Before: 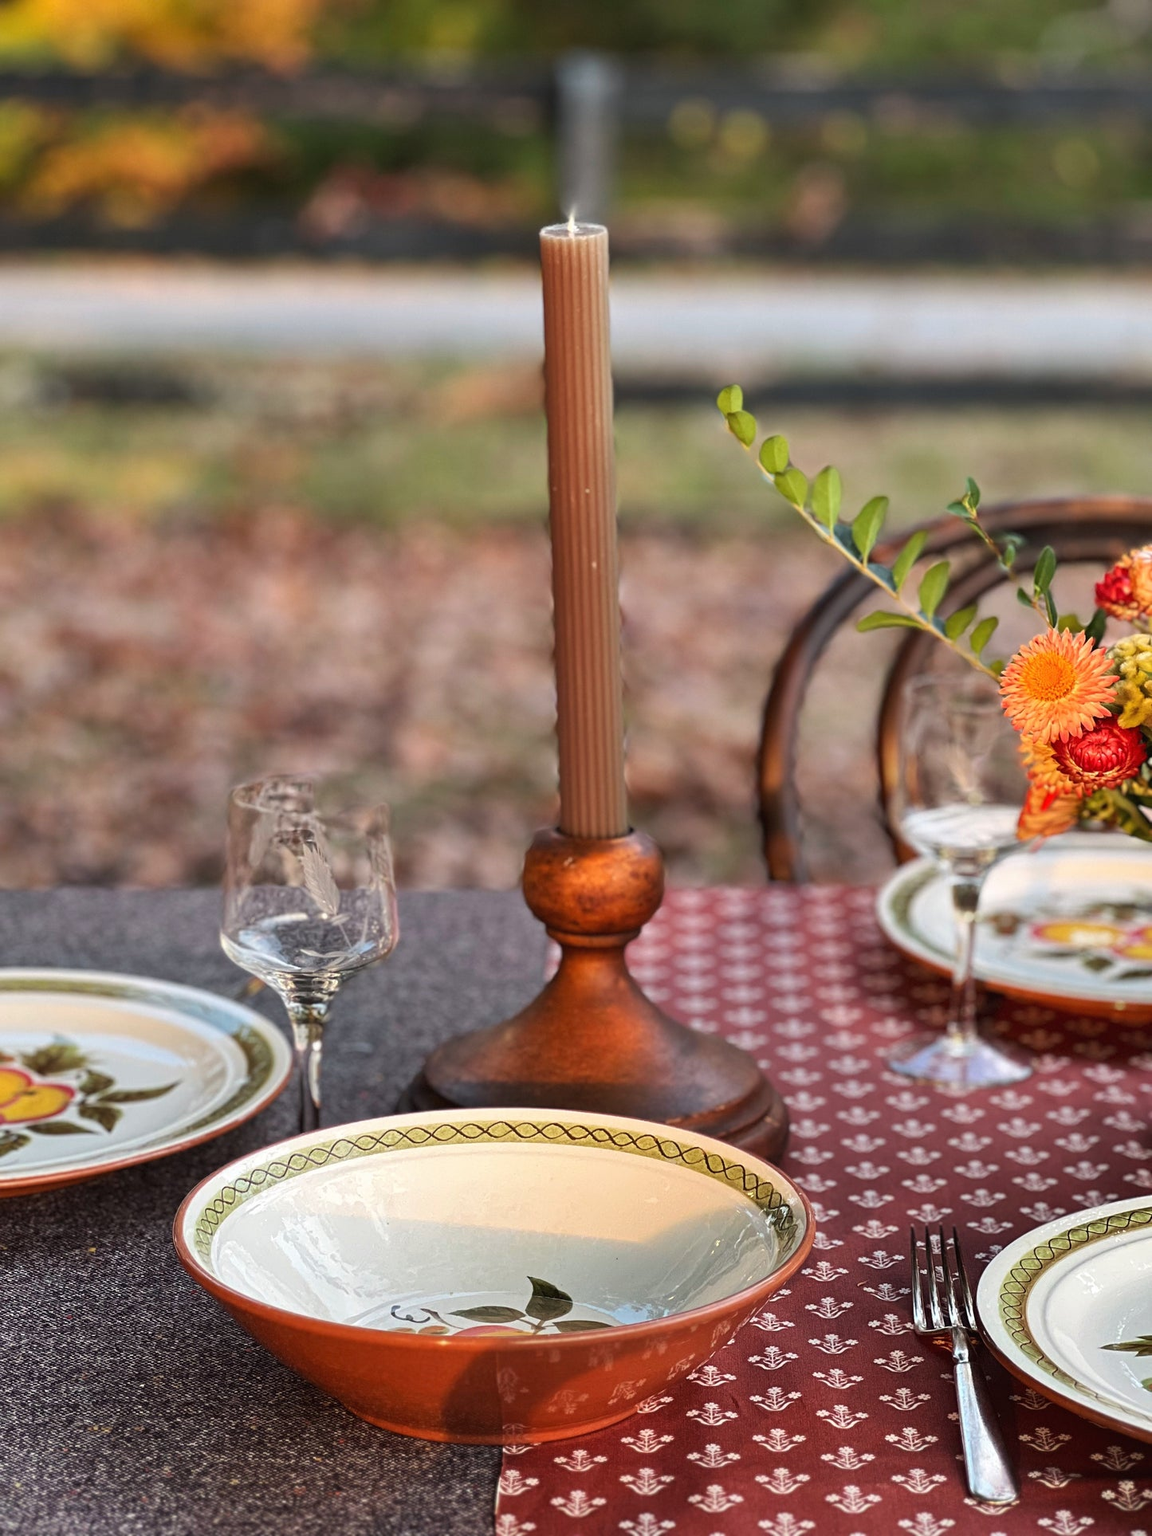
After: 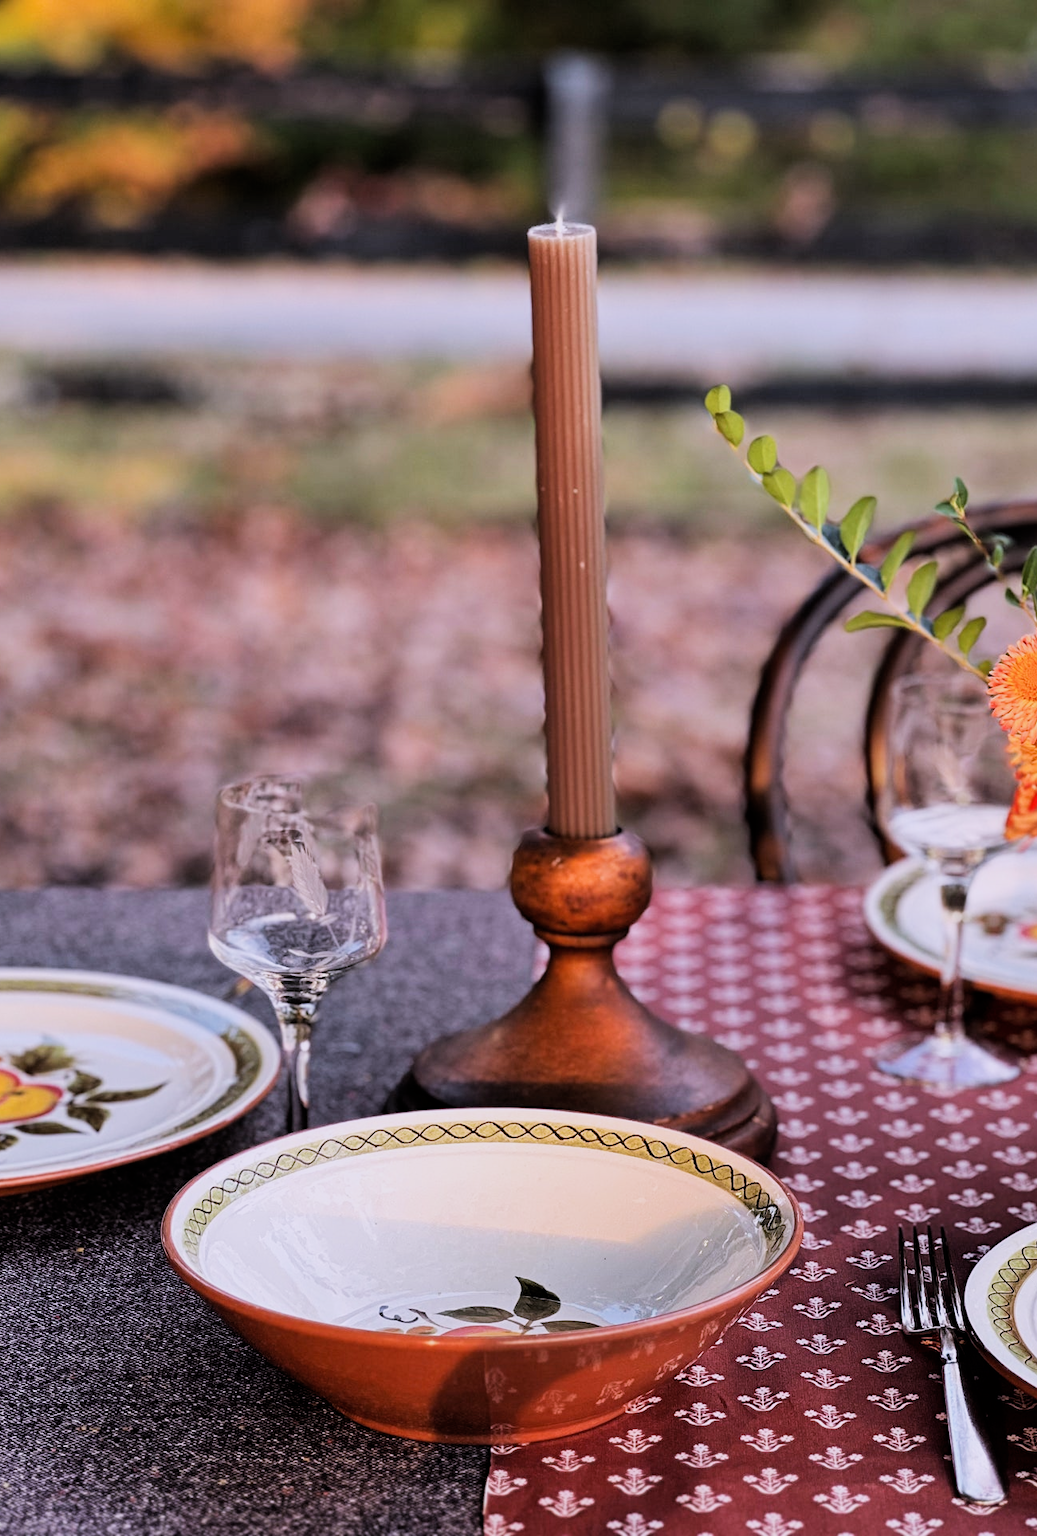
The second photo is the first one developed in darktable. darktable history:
filmic rgb: black relative exposure -5 EV, hardness 2.88, contrast 1.3, highlights saturation mix -30%
color correction: saturation 0.98
crop and rotate: left 1.088%, right 8.807%
white balance: red 1.042, blue 1.17
